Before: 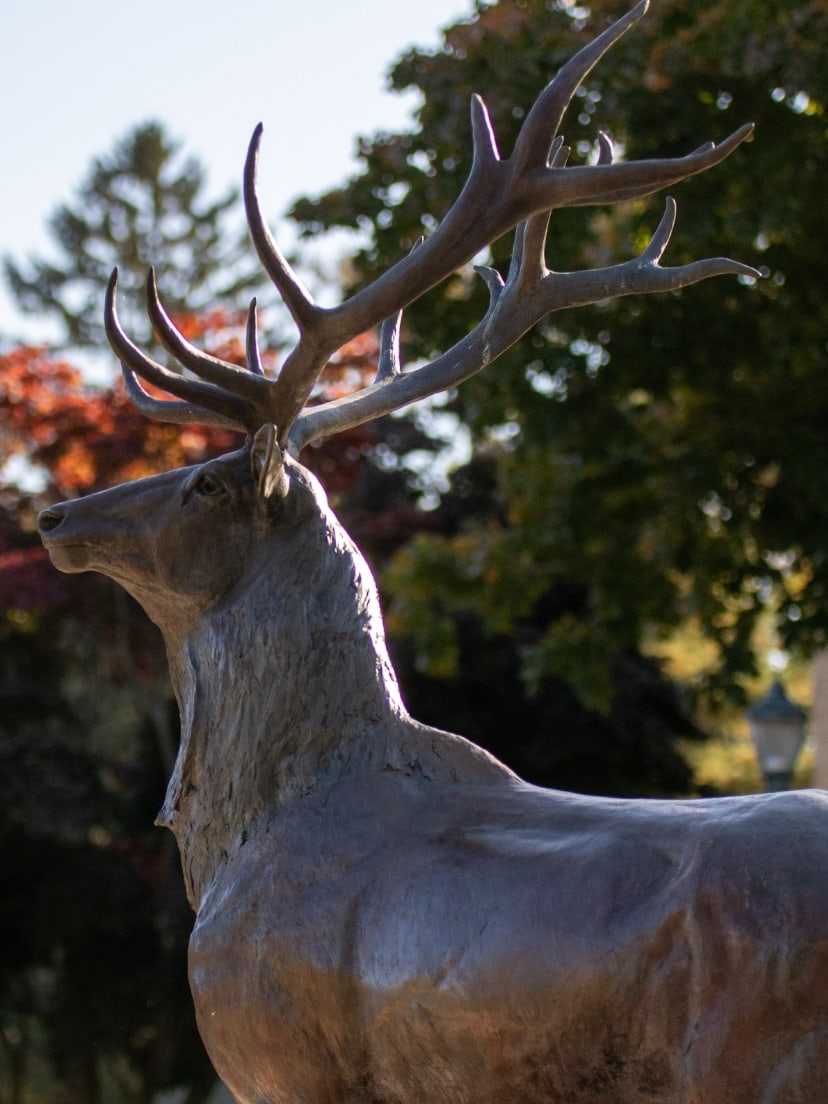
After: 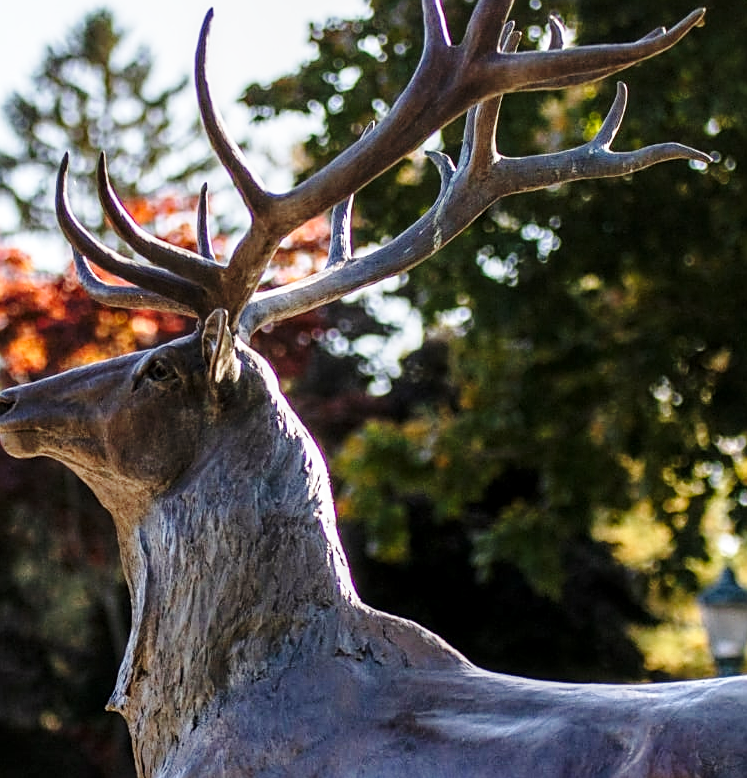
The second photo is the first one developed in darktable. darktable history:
sharpen: on, module defaults
crop: left 5.935%, top 10.438%, right 3.754%, bottom 19.085%
local contrast: detail 130%
base curve: curves: ch0 [(0, 0) (0.028, 0.03) (0.121, 0.232) (0.46, 0.748) (0.859, 0.968) (1, 1)], preserve colors none
